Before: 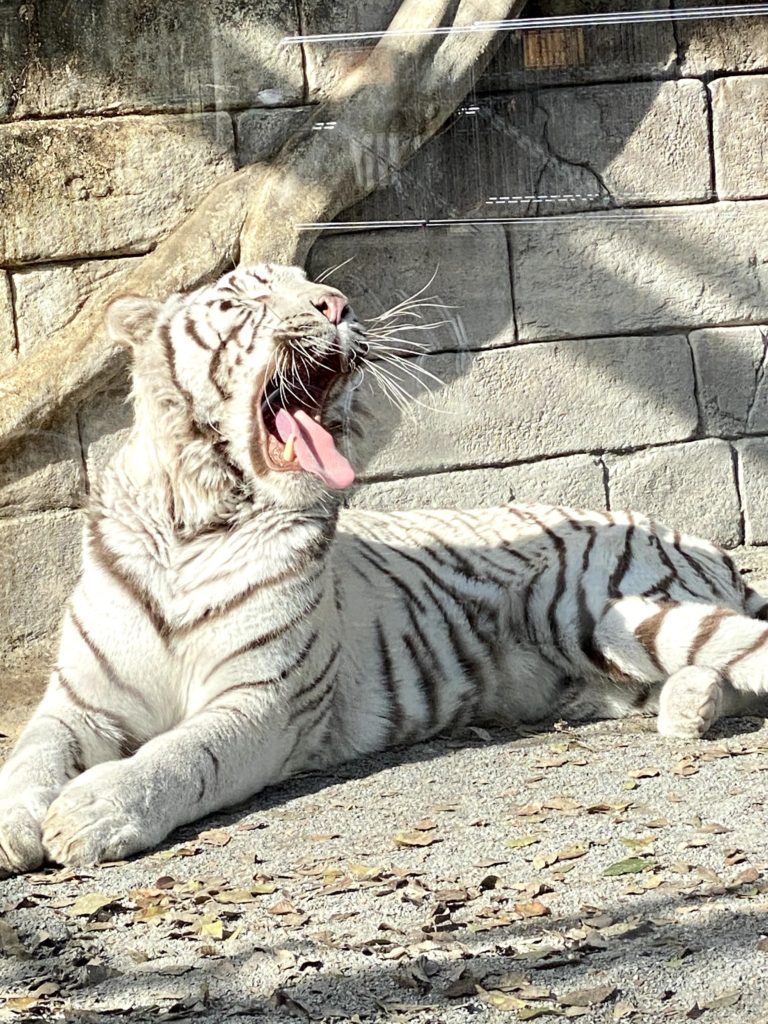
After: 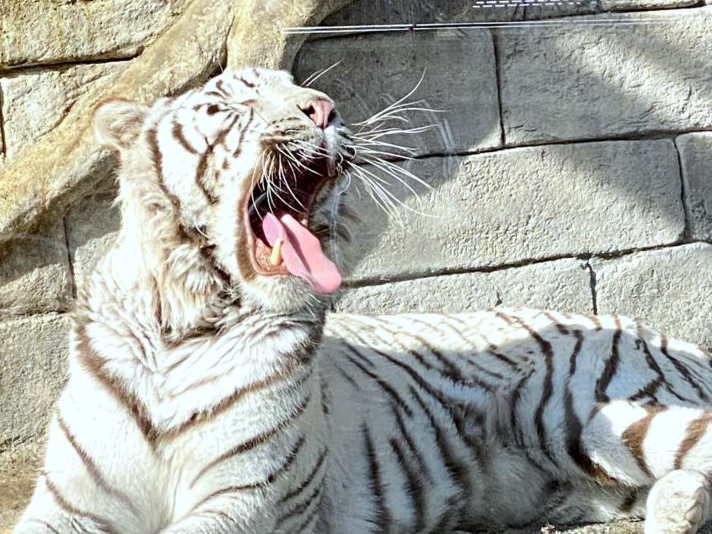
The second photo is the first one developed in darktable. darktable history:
exposure: exposure 0.014 EV, compensate highlight preservation false
white balance: red 0.967, blue 1.049
color balance rgb: perceptual saturation grading › global saturation 25%, global vibrance 10%
crop: left 1.744%, top 19.225%, right 5.069%, bottom 28.357%
